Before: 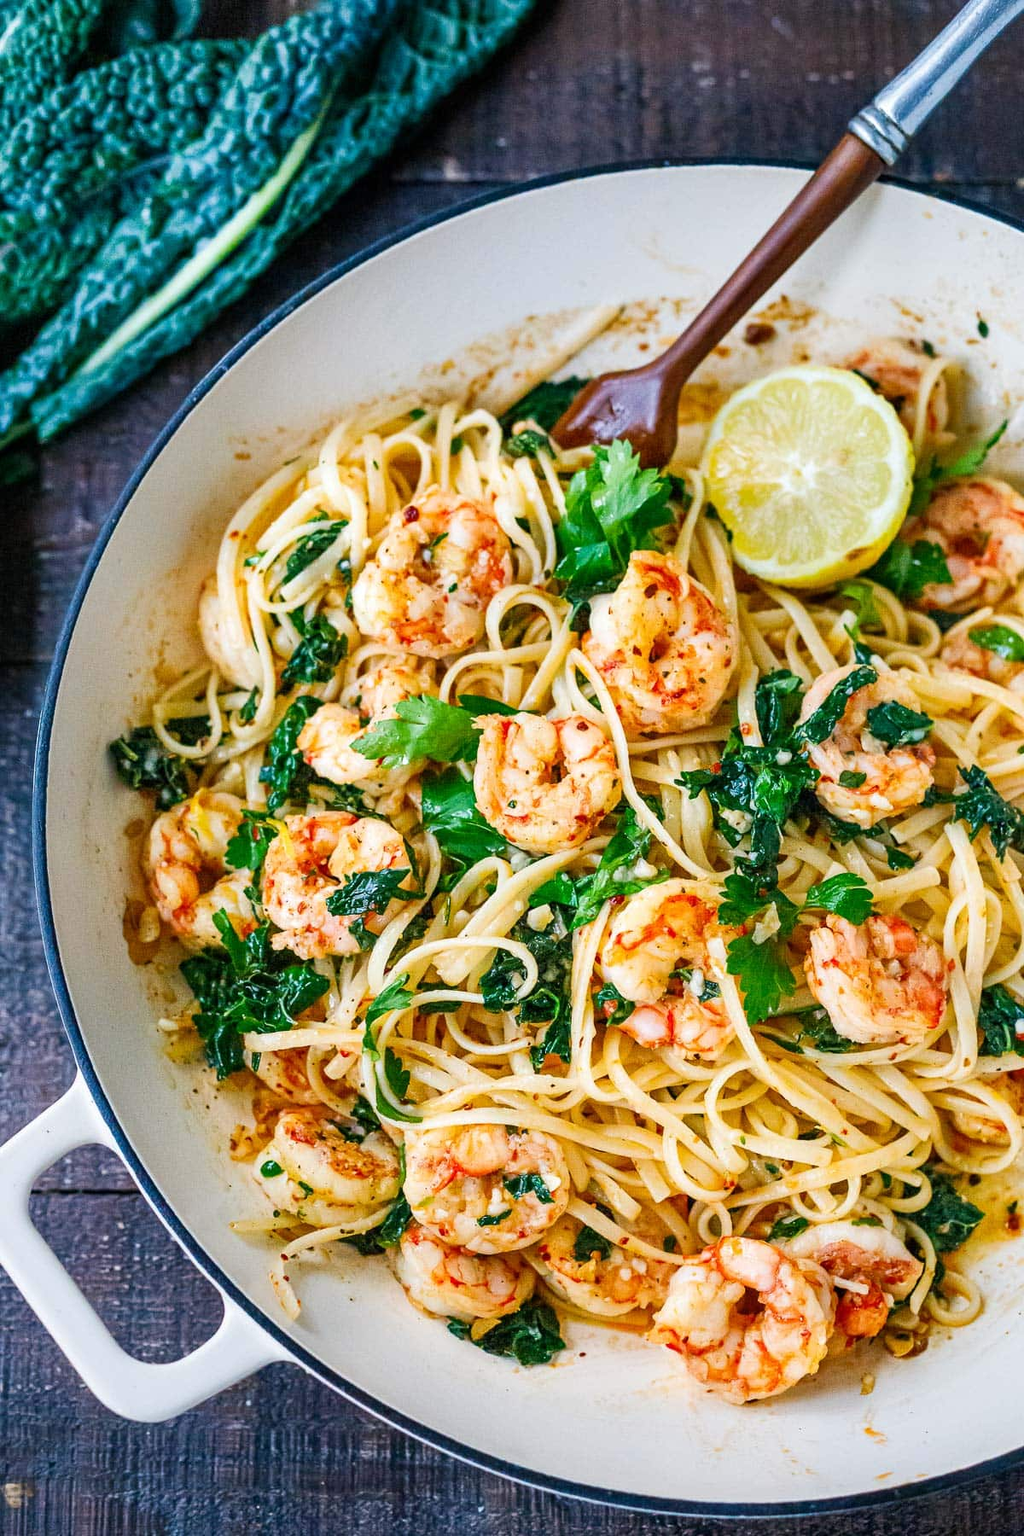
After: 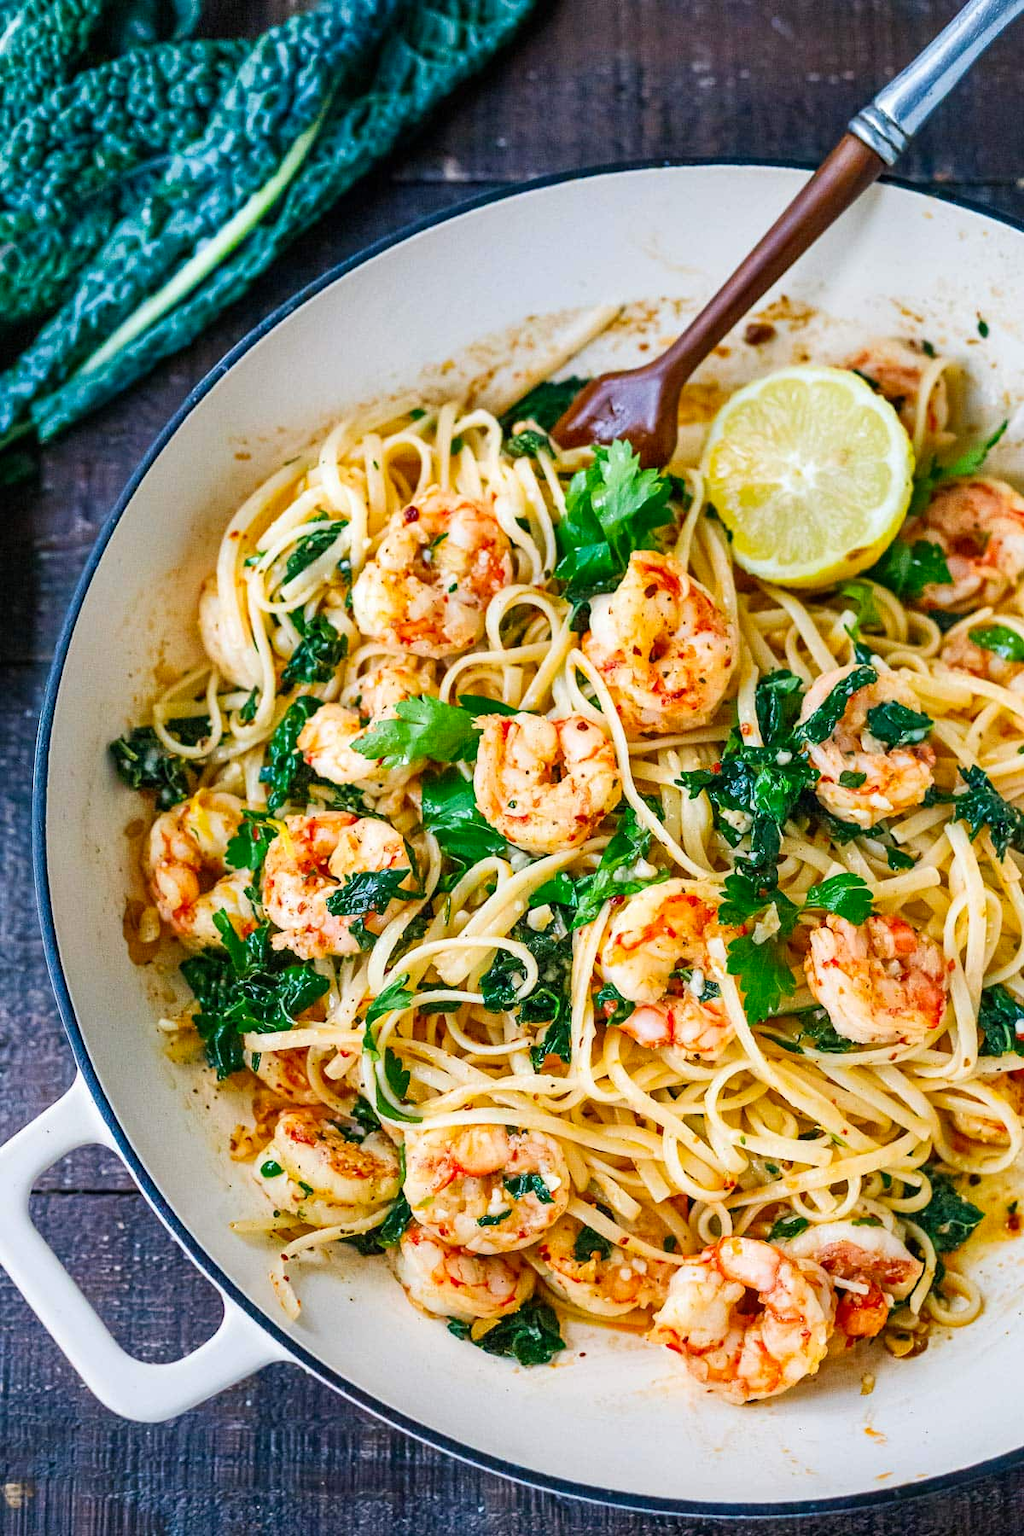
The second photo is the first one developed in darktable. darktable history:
contrast brightness saturation: contrast 0.043, saturation 0.066
exposure: compensate highlight preservation false
